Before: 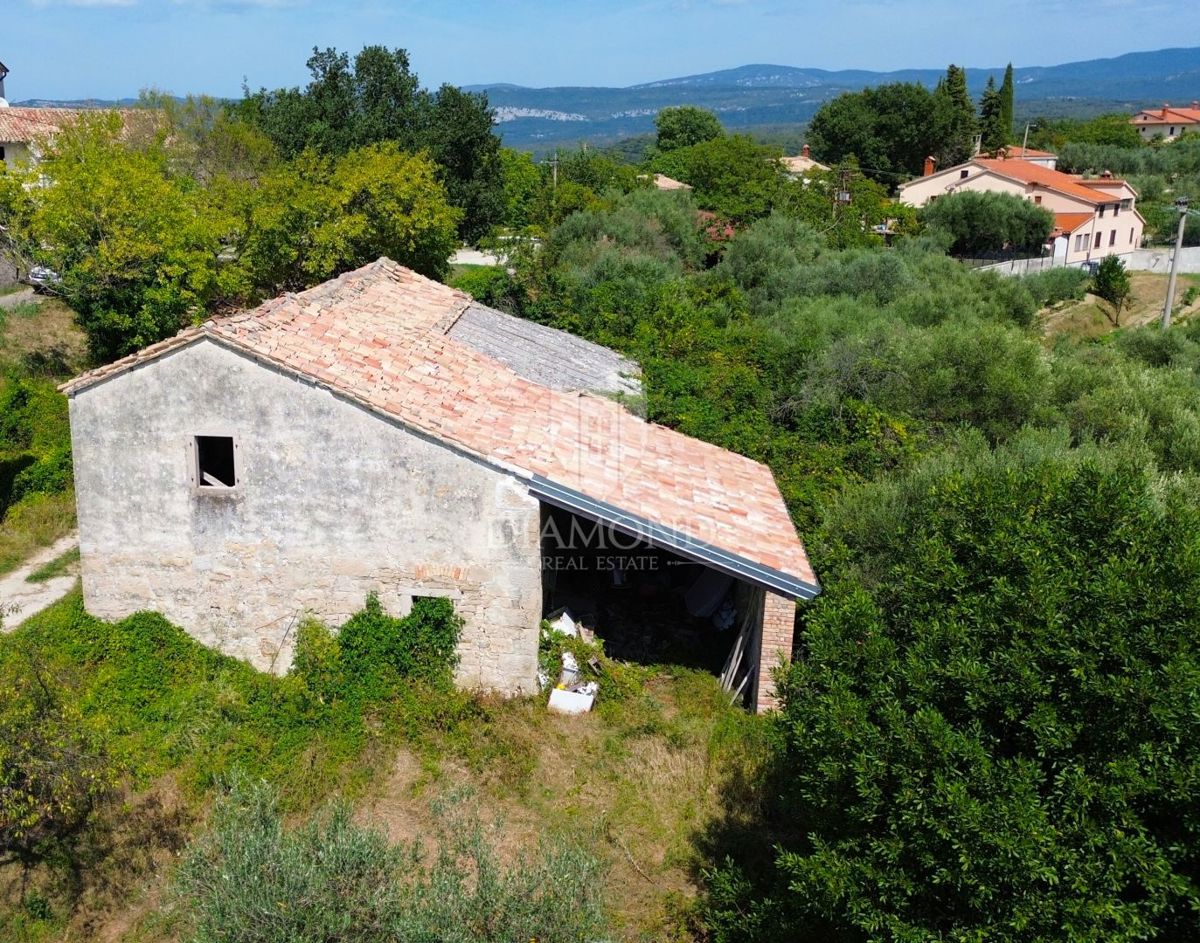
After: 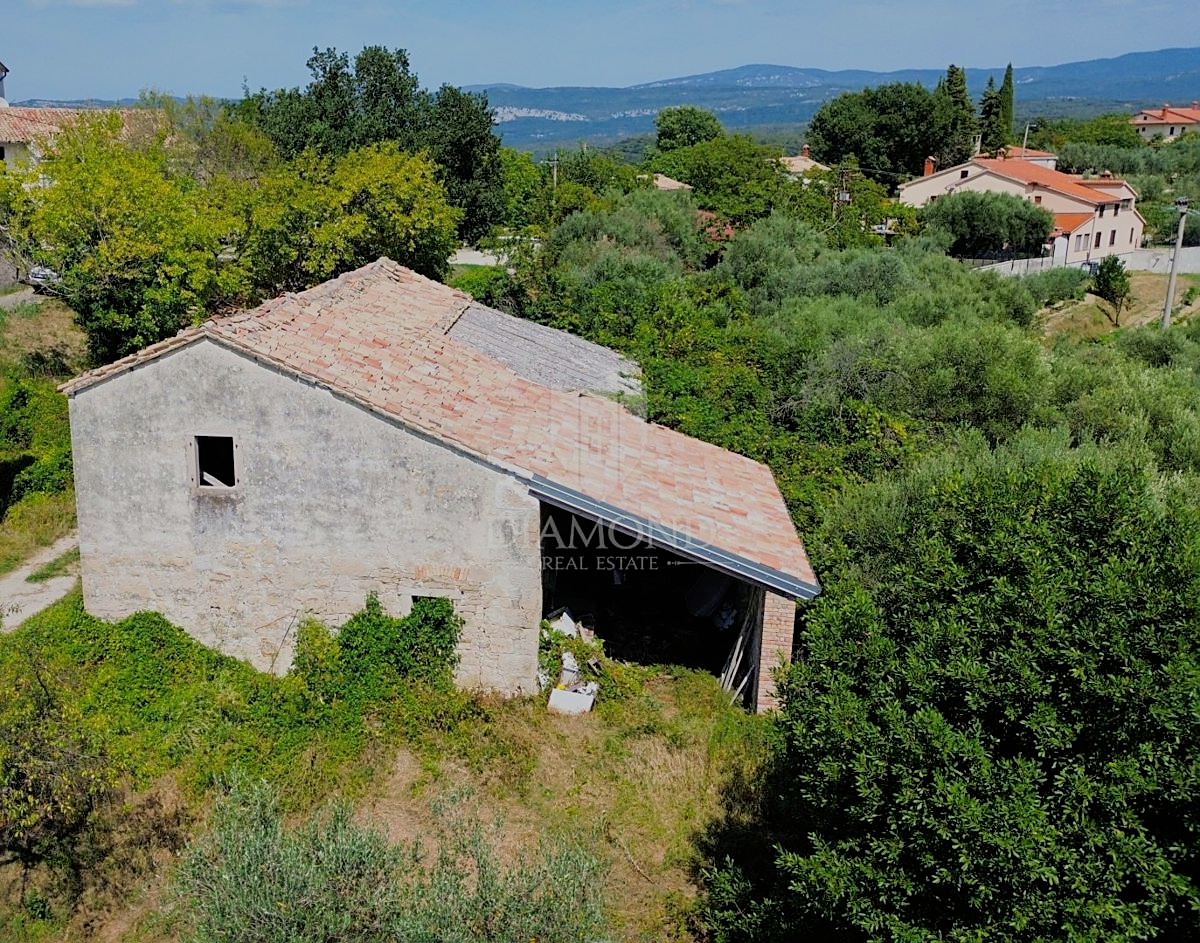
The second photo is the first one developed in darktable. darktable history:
shadows and highlights: on, module defaults
filmic rgb: black relative exposure -7.65 EV, white relative exposure 4.56 EV, hardness 3.61, iterations of high-quality reconstruction 0
sharpen: on, module defaults
